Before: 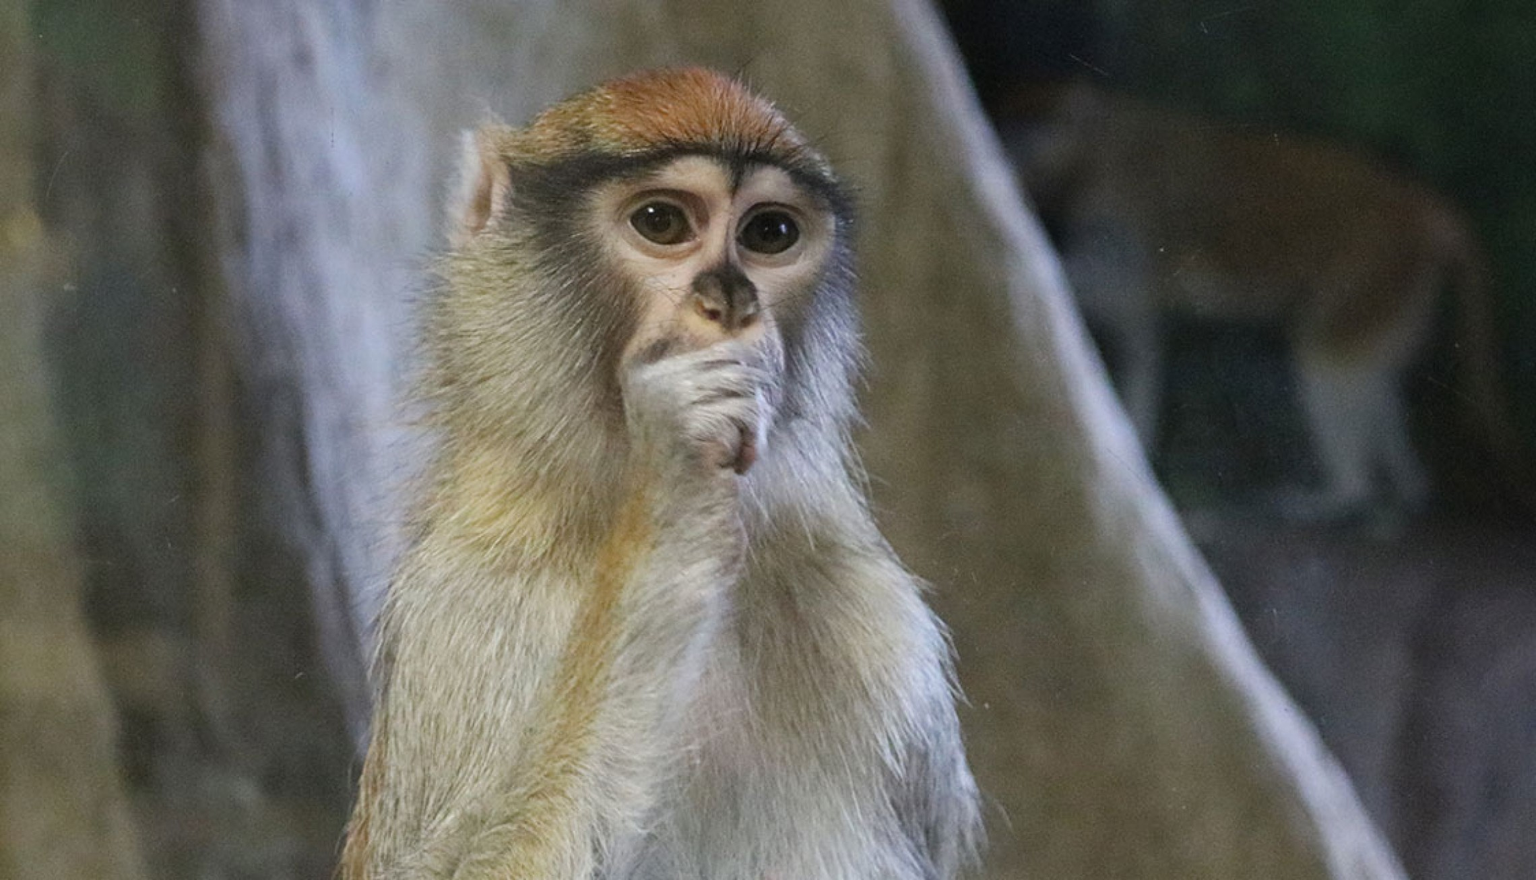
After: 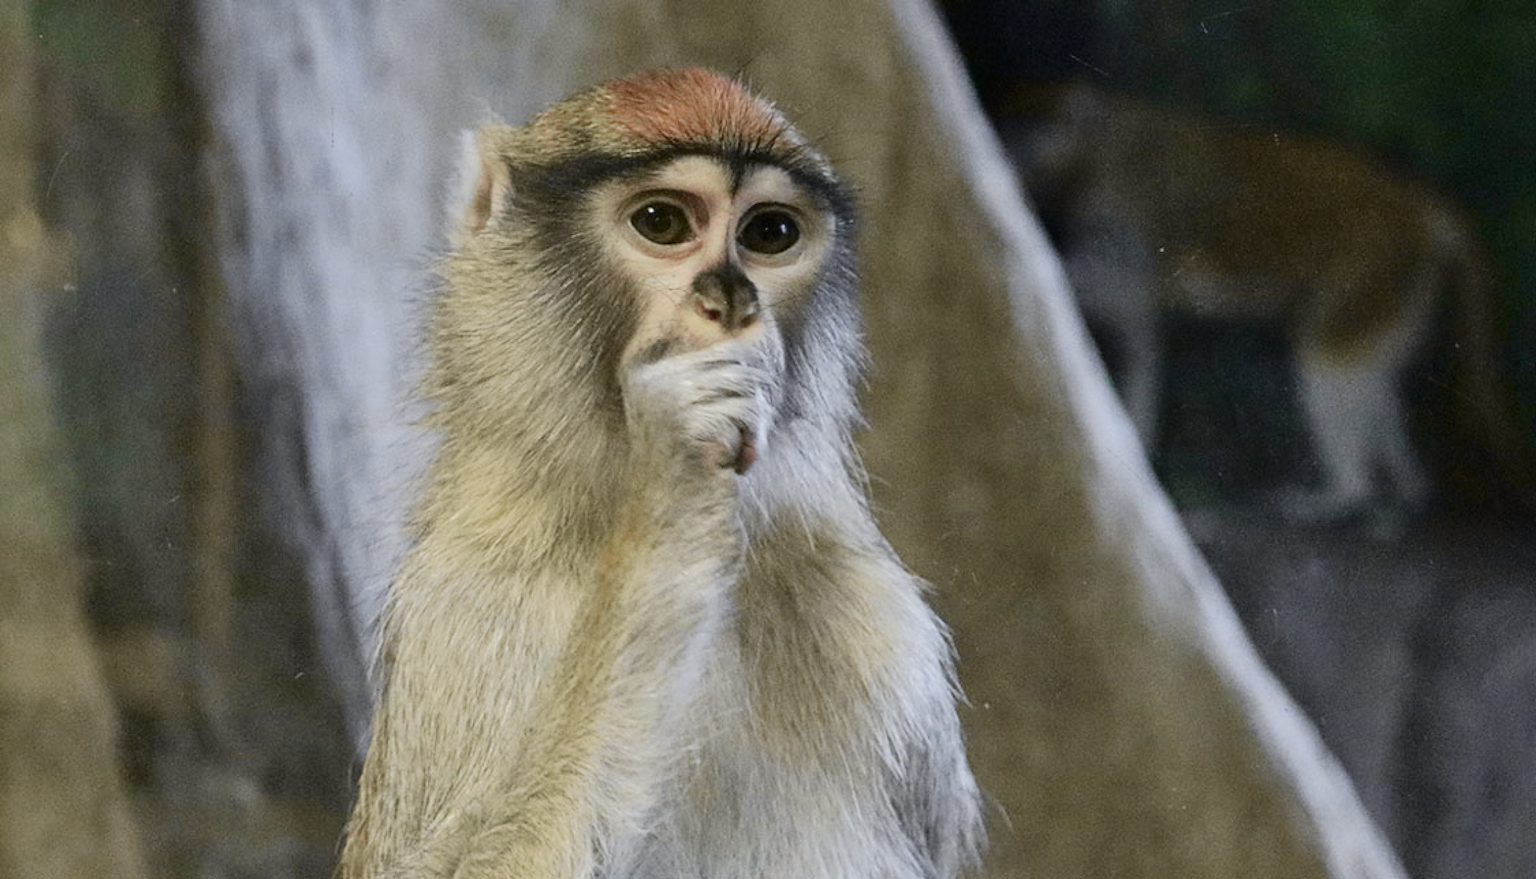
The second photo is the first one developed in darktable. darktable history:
tone curve: curves: ch0 [(0.003, 0) (0.066, 0.031) (0.163, 0.112) (0.264, 0.238) (0.395, 0.408) (0.517, 0.56) (0.684, 0.734) (0.791, 0.814) (1, 1)]; ch1 [(0, 0) (0.164, 0.115) (0.337, 0.332) (0.39, 0.398) (0.464, 0.461) (0.501, 0.5) (0.507, 0.5) (0.534, 0.532) (0.577, 0.59) (0.652, 0.681) (0.733, 0.749) (0.811, 0.796) (1, 1)]; ch2 [(0, 0) (0.337, 0.382) (0.464, 0.476) (0.501, 0.5) (0.527, 0.54) (0.551, 0.565) (0.6, 0.59) (0.687, 0.675) (1, 1)], color space Lab, independent channels, preserve colors none
shadows and highlights: shadows 37.27, highlights -28.18, soften with gaussian
